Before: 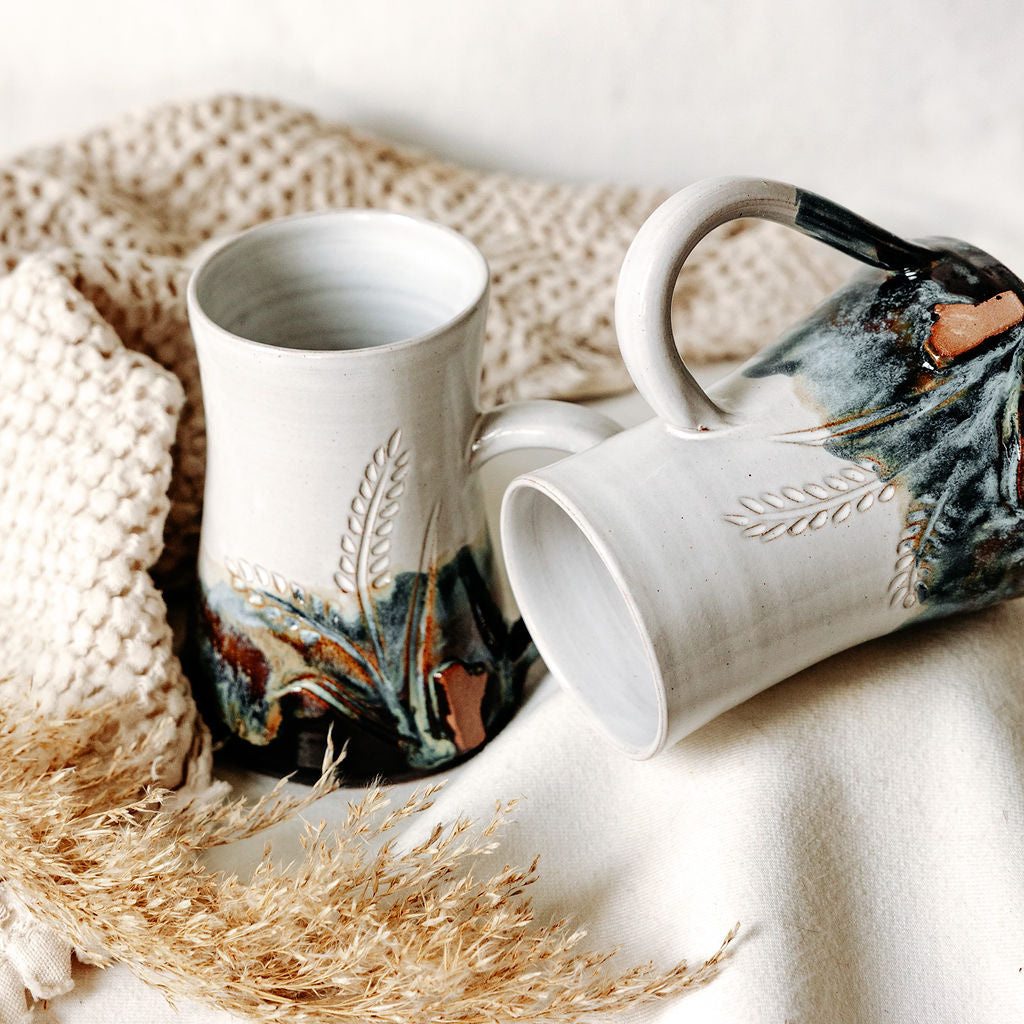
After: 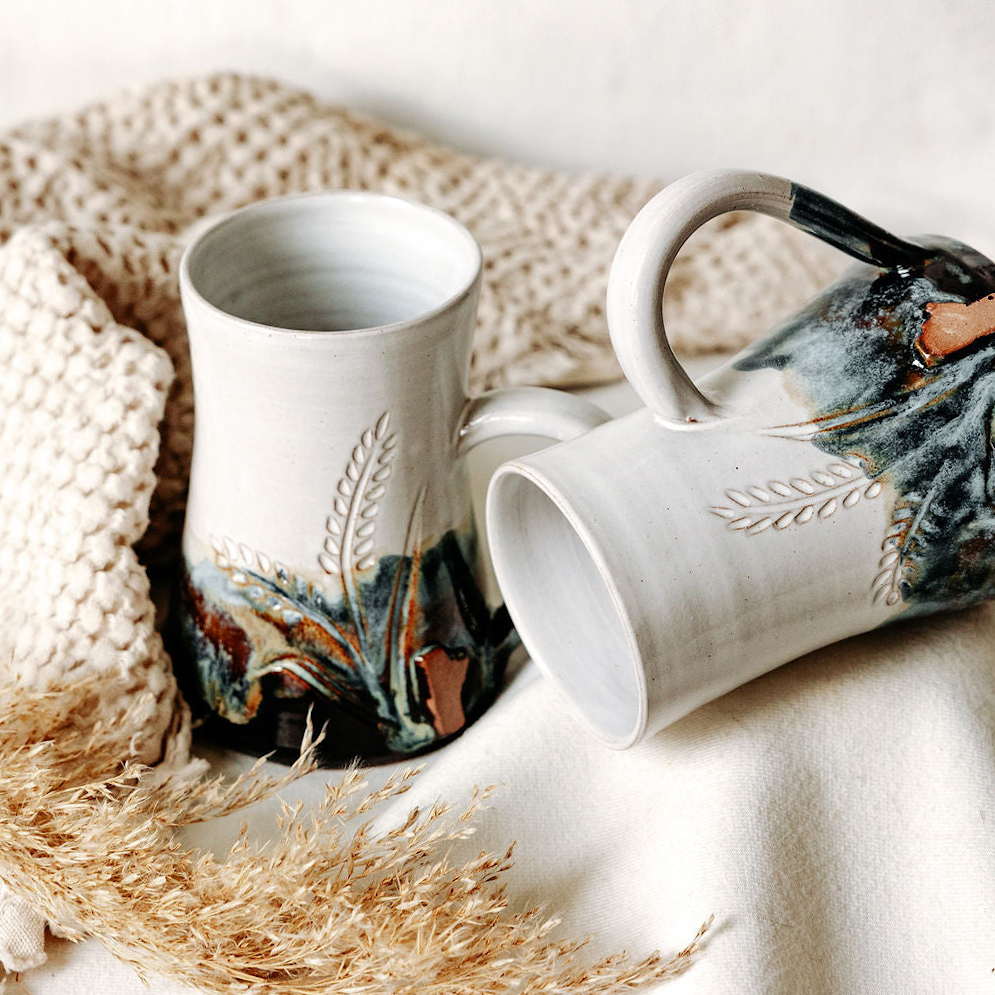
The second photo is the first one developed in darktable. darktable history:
crop and rotate: angle -1.65°
